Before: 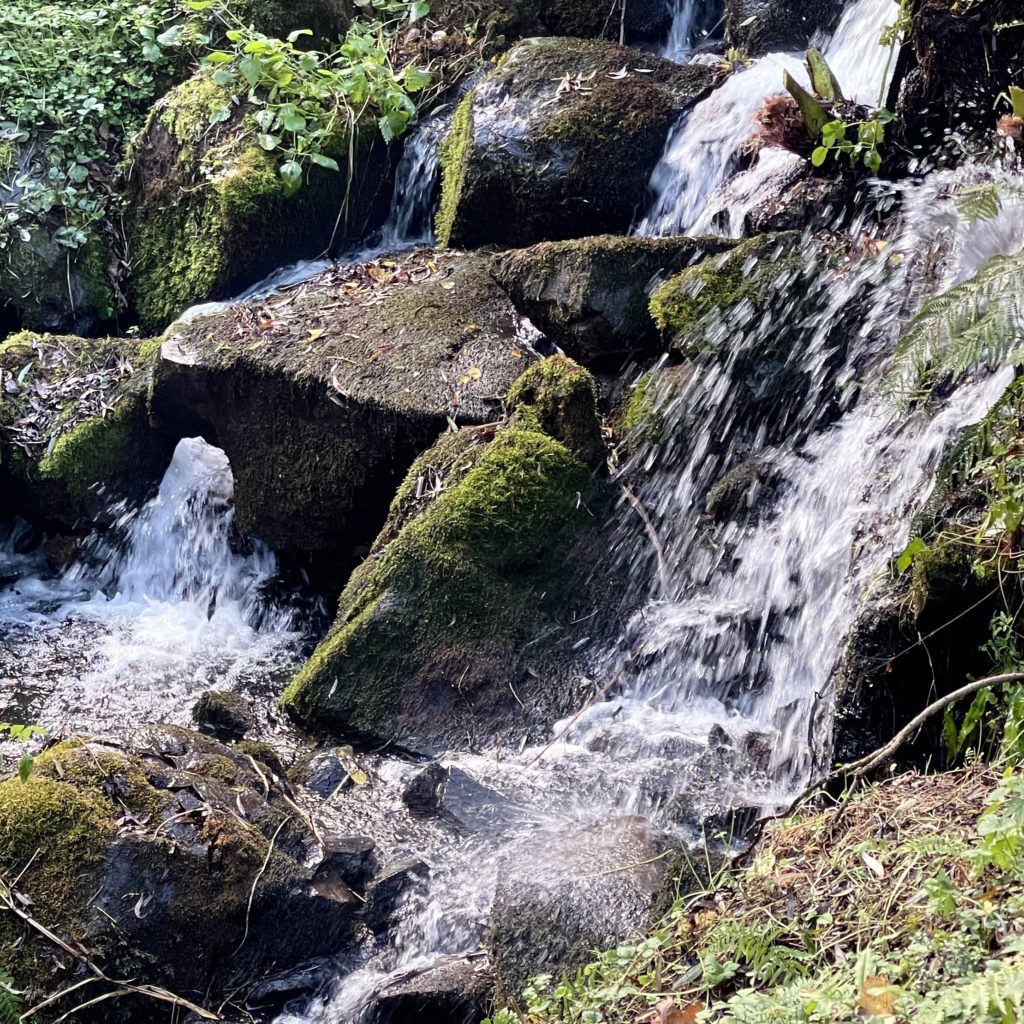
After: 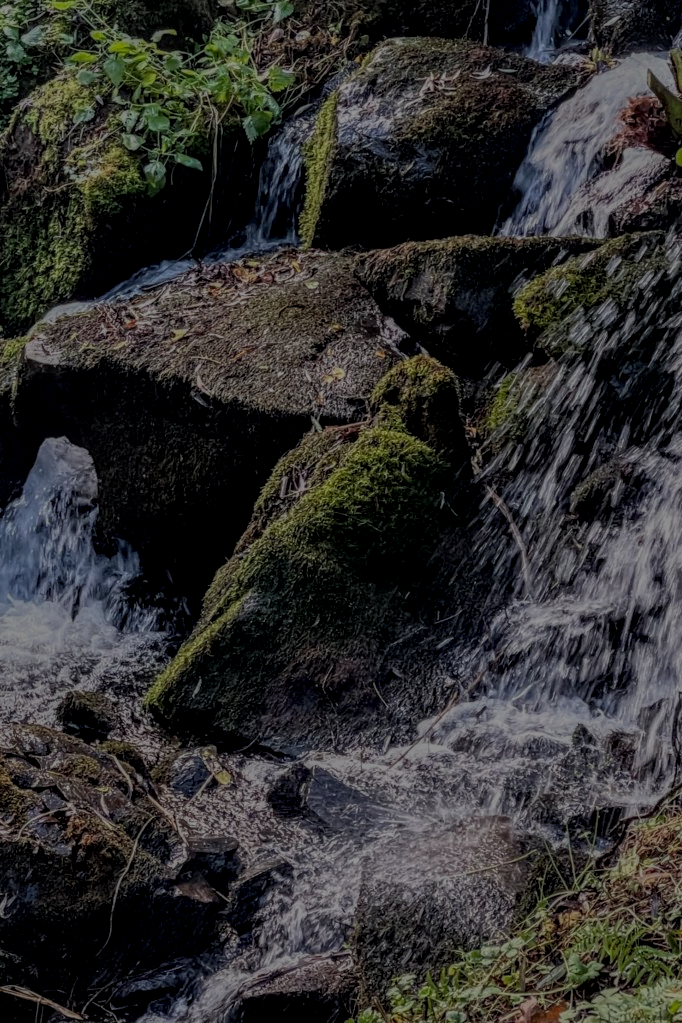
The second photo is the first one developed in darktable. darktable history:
local contrast: highlights 6%, shadows 0%, detail 199%, midtone range 0.251
crop and rotate: left 13.358%, right 20.006%
exposure: exposure -2.048 EV, compensate highlight preservation false
